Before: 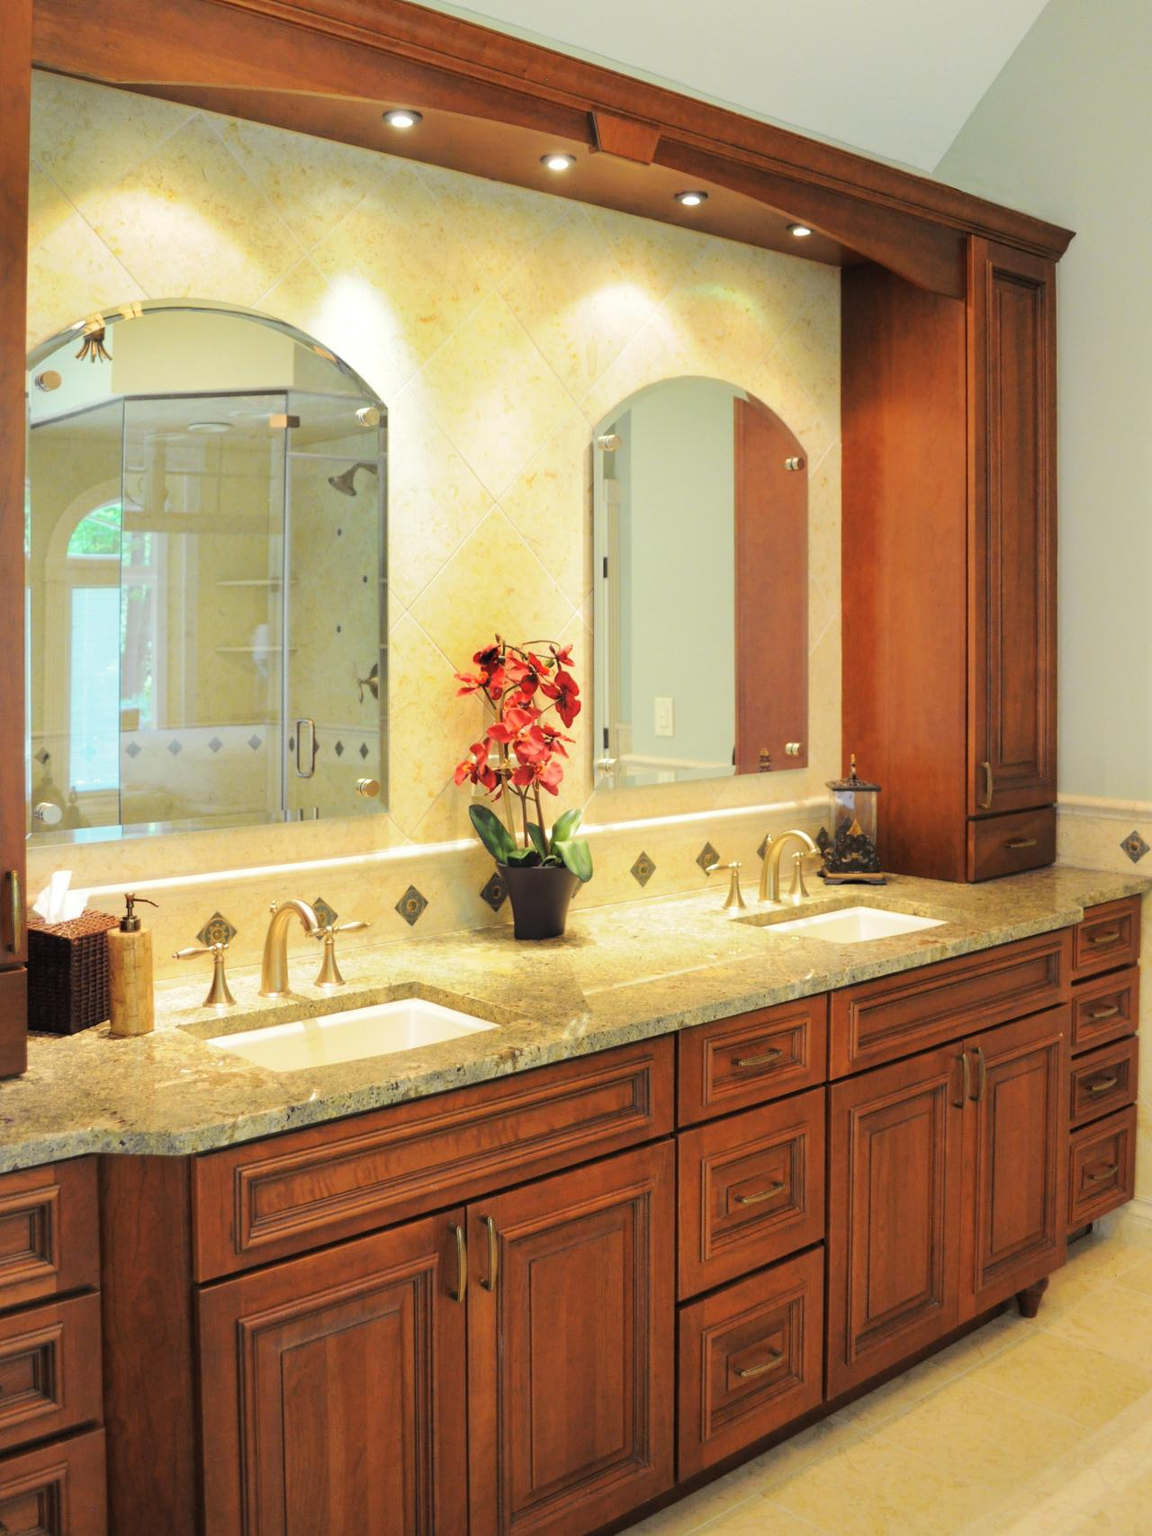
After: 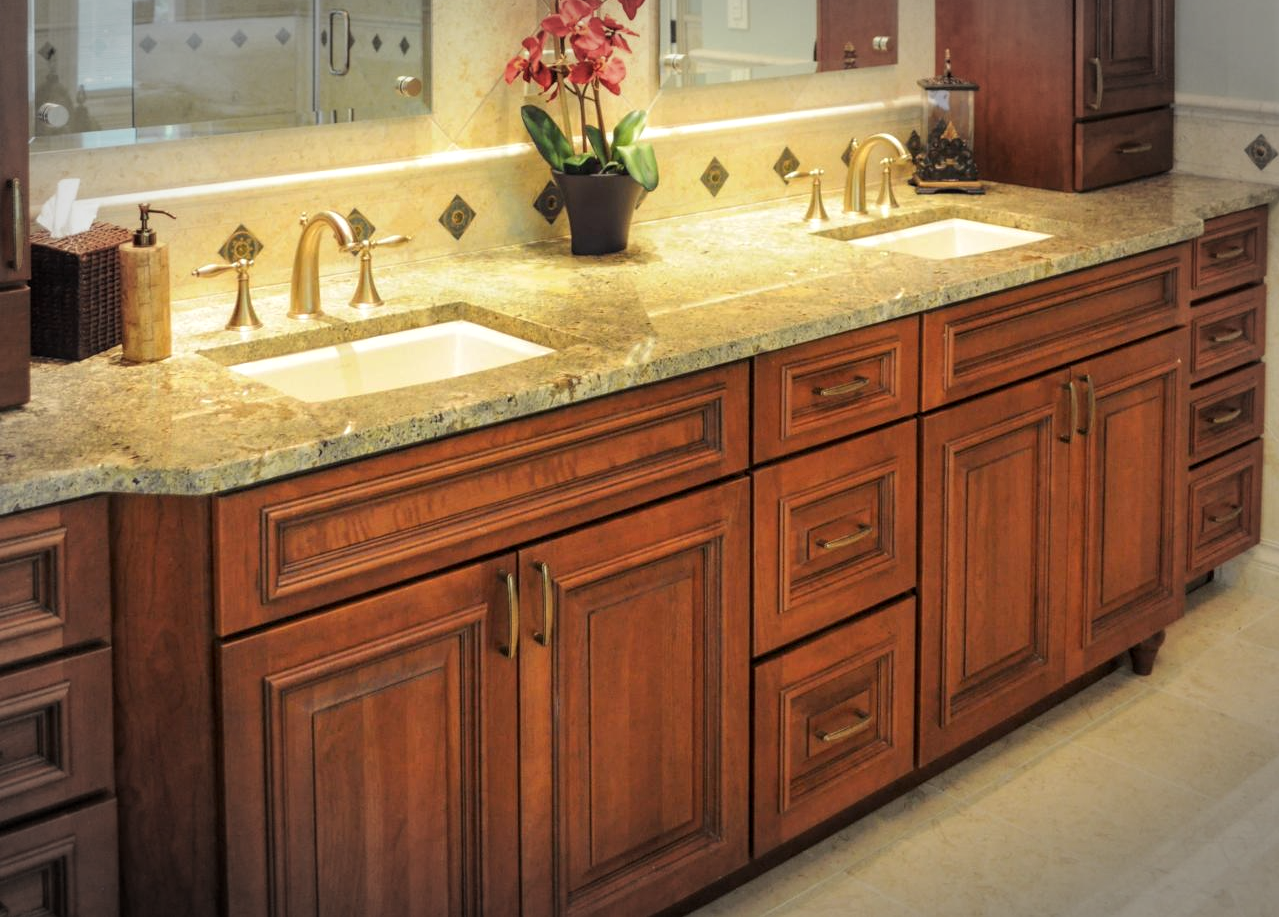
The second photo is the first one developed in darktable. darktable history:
local contrast: on, module defaults
vignetting: fall-off start 79.43%, saturation -0.649, width/height ratio 1.327, unbound false
crop and rotate: top 46.237%
